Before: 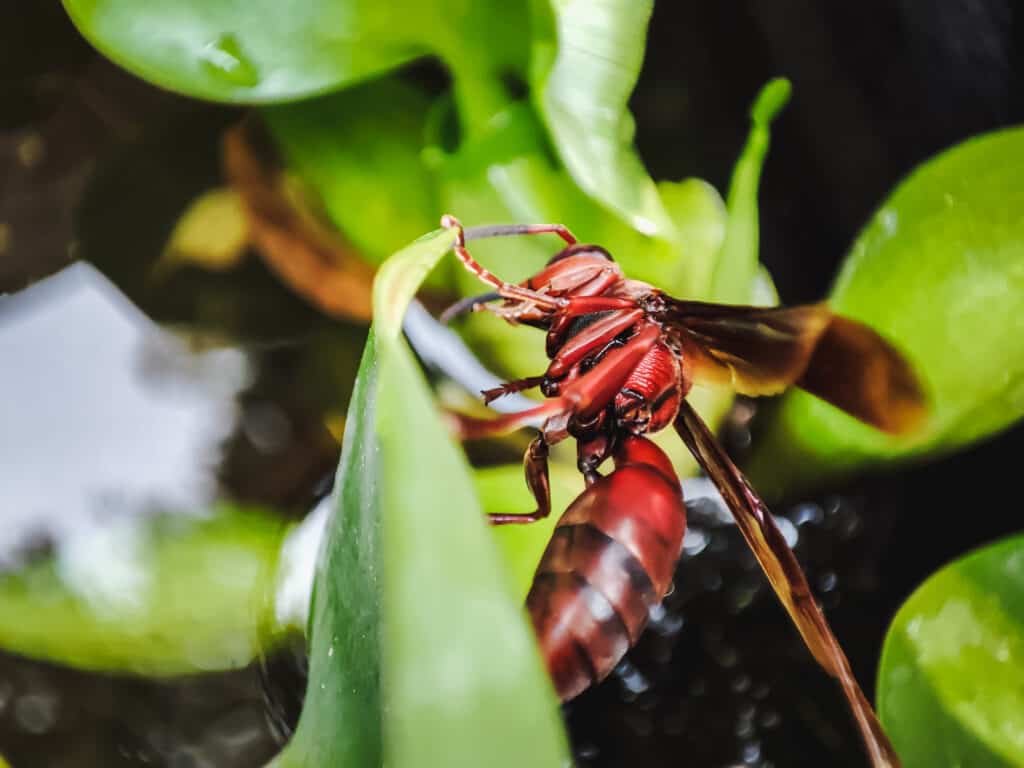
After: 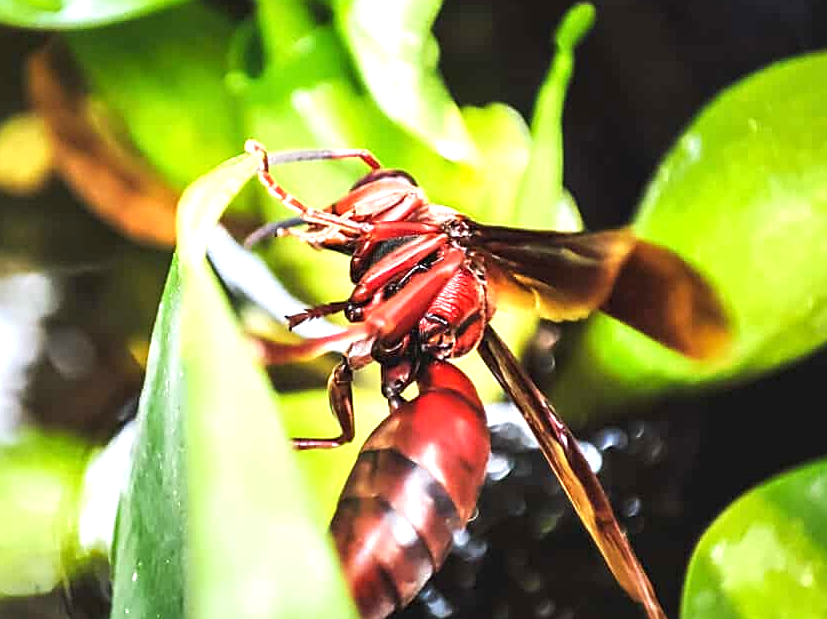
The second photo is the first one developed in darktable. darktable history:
exposure: exposure 1 EV, compensate highlight preservation false
sharpen: on, module defaults
crop: left 19.165%, top 9.834%, right 0.001%, bottom 9.563%
